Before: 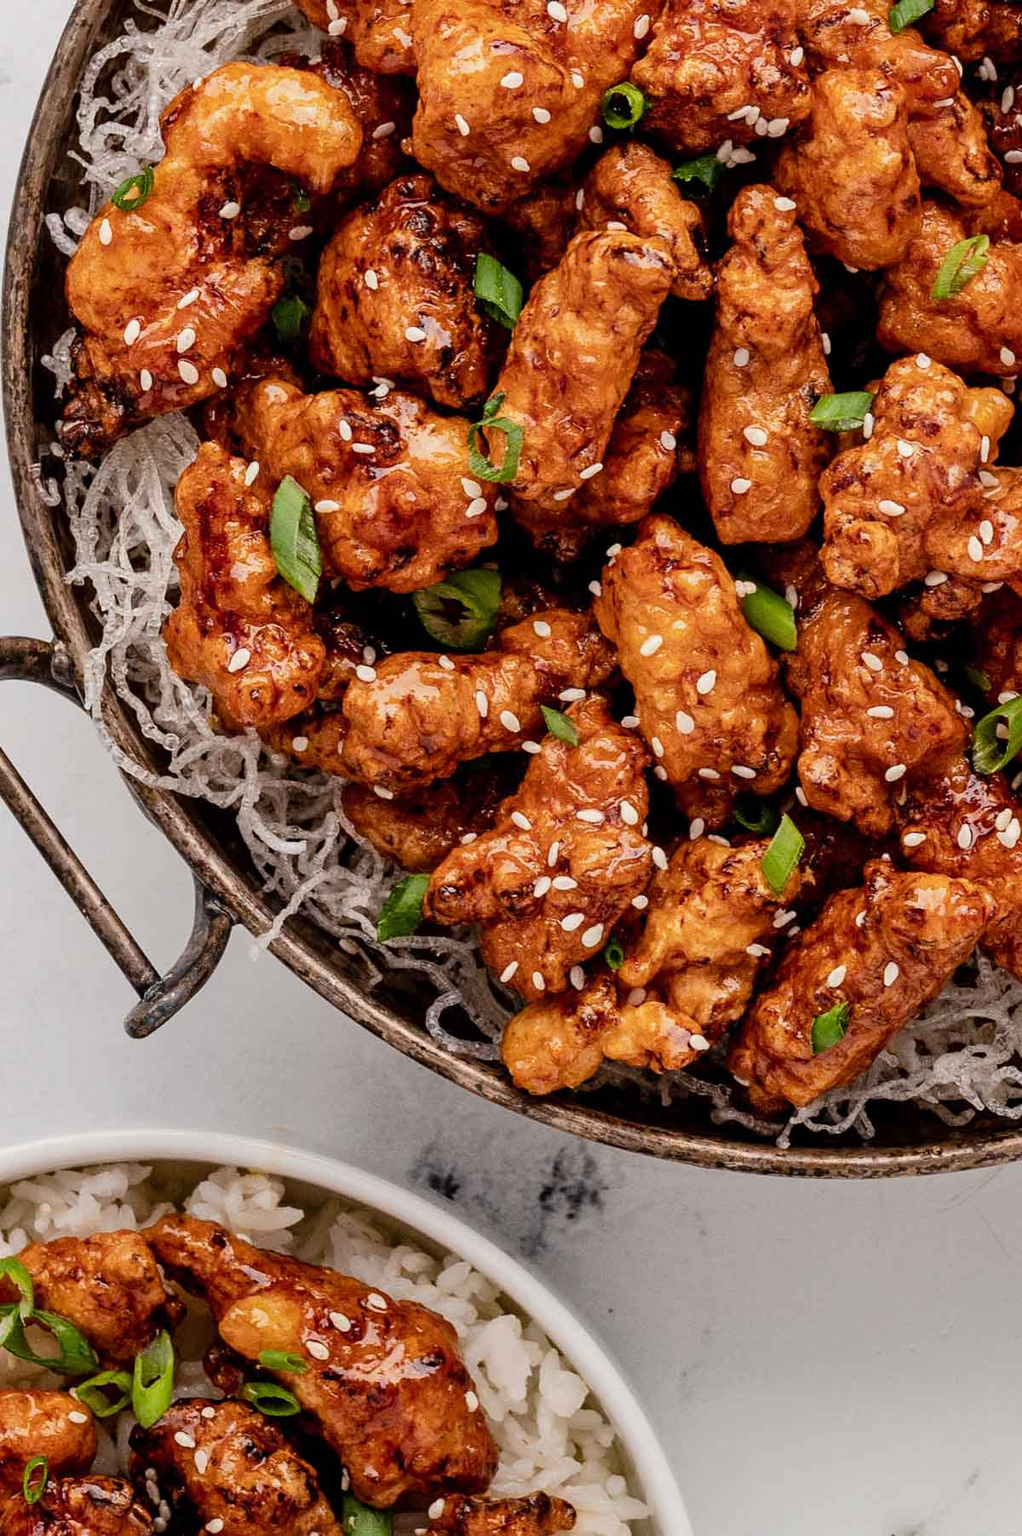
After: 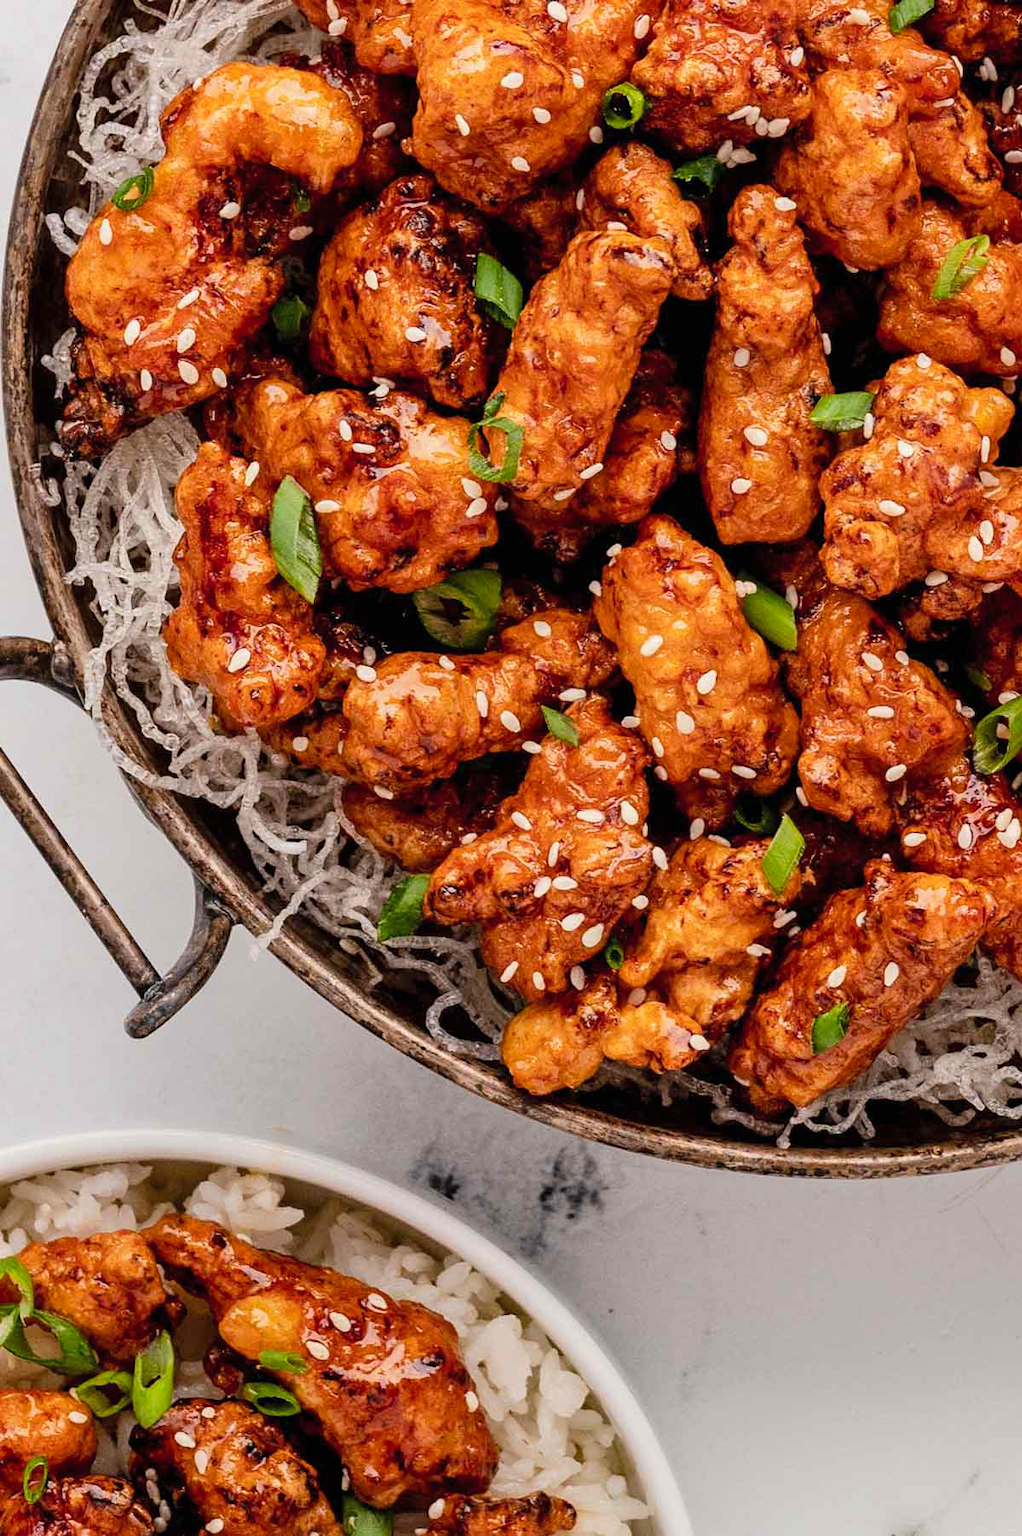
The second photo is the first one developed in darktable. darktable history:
contrast brightness saturation: contrast 0.033, brightness 0.062, saturation 0.135
